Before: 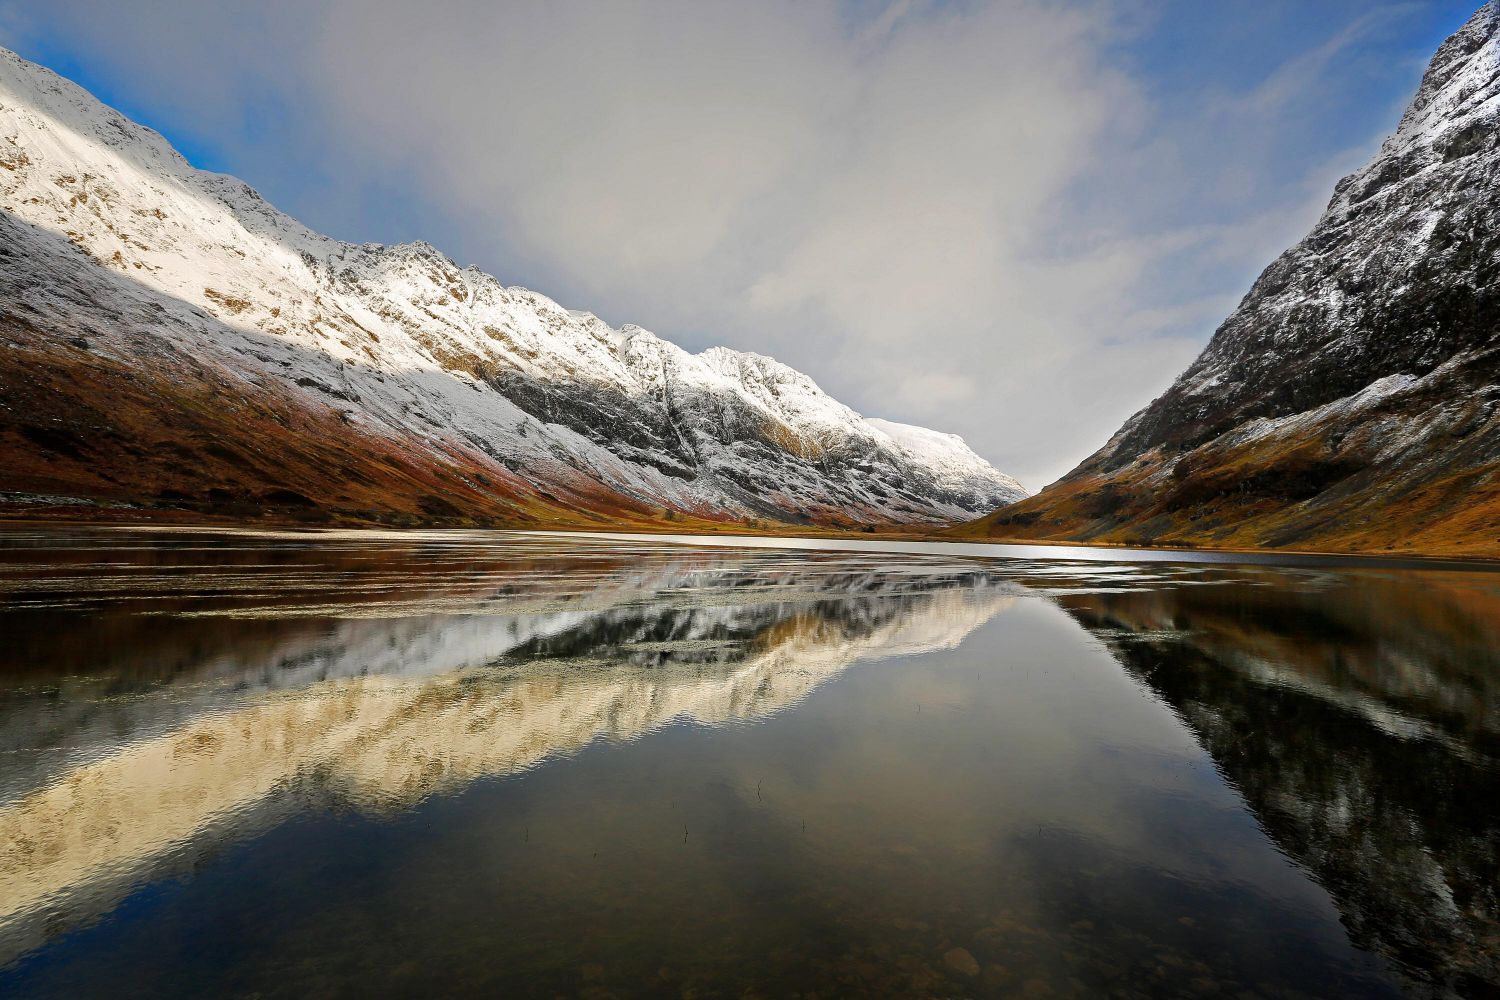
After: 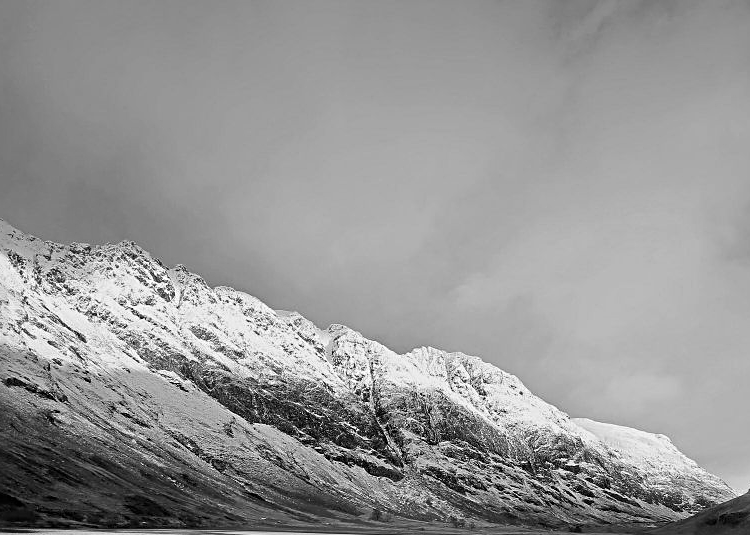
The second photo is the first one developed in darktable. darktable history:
crop: left 19.556%, right 30.401%, bottom 46.458%
tone equalizer: -8 EV 0.06 EV, smoothing diameter 25%, edges refinement/feathering 10, preserve details guided filter
monochrome: a -92.57, b 58.91
sharpen: radius 2.767
